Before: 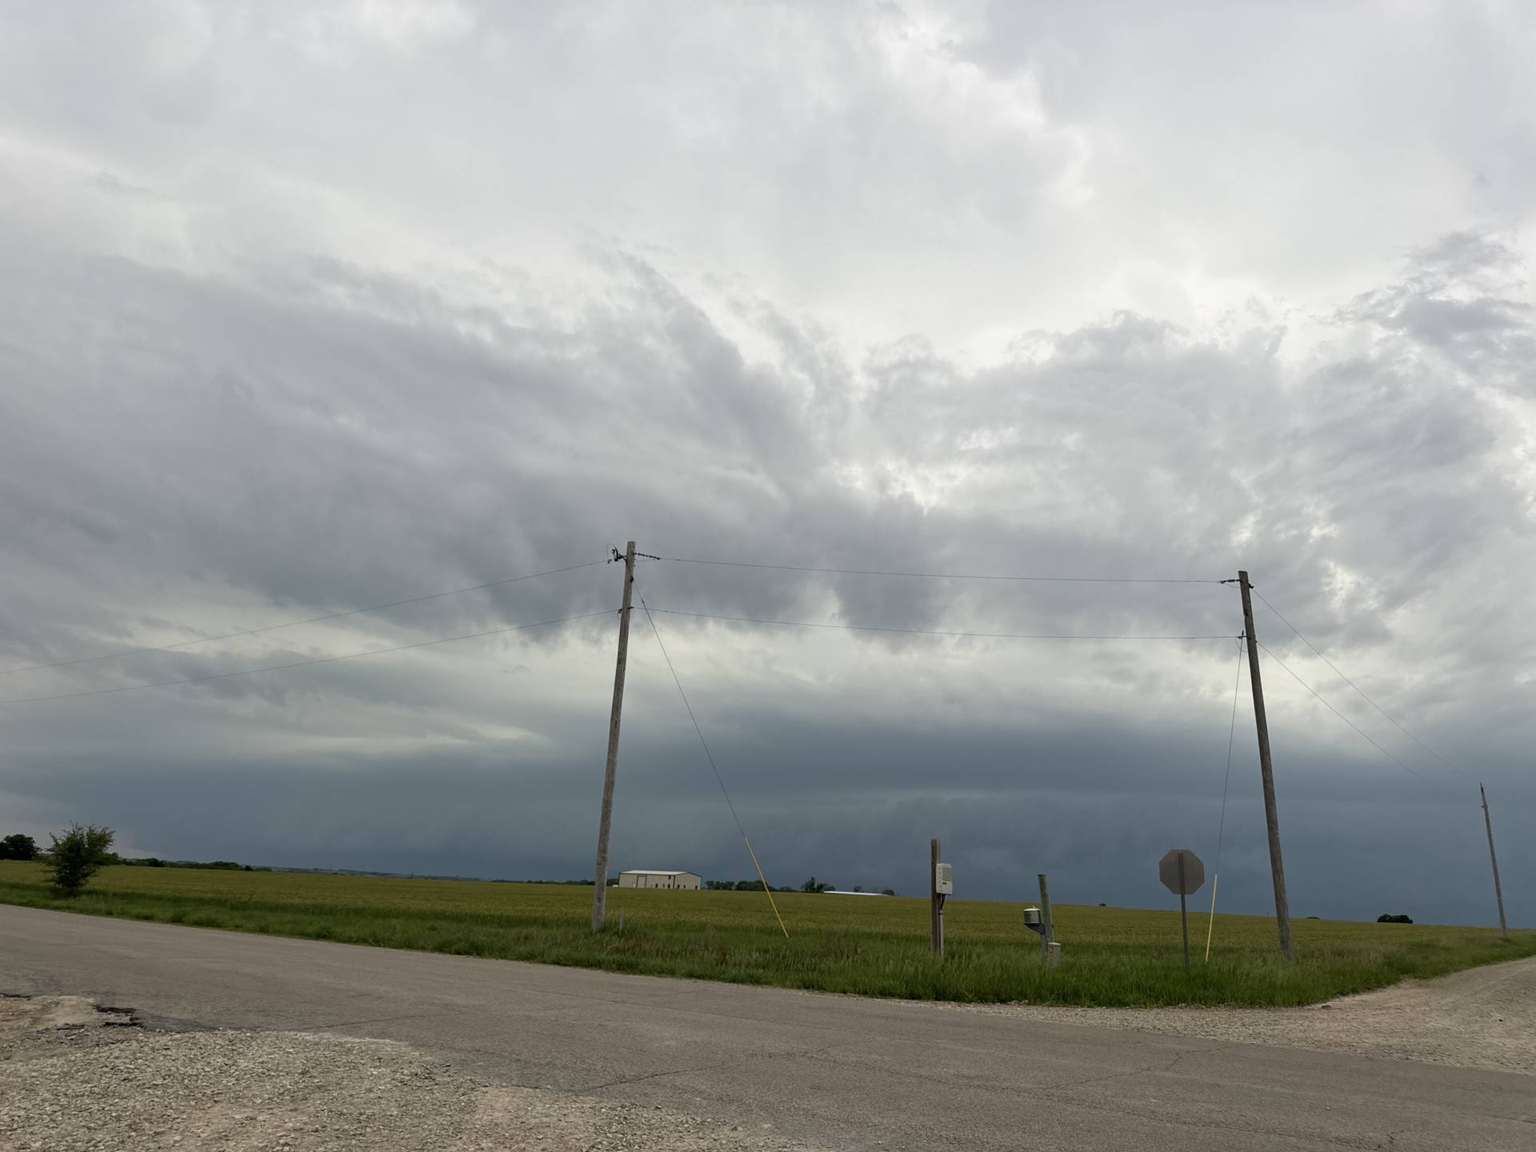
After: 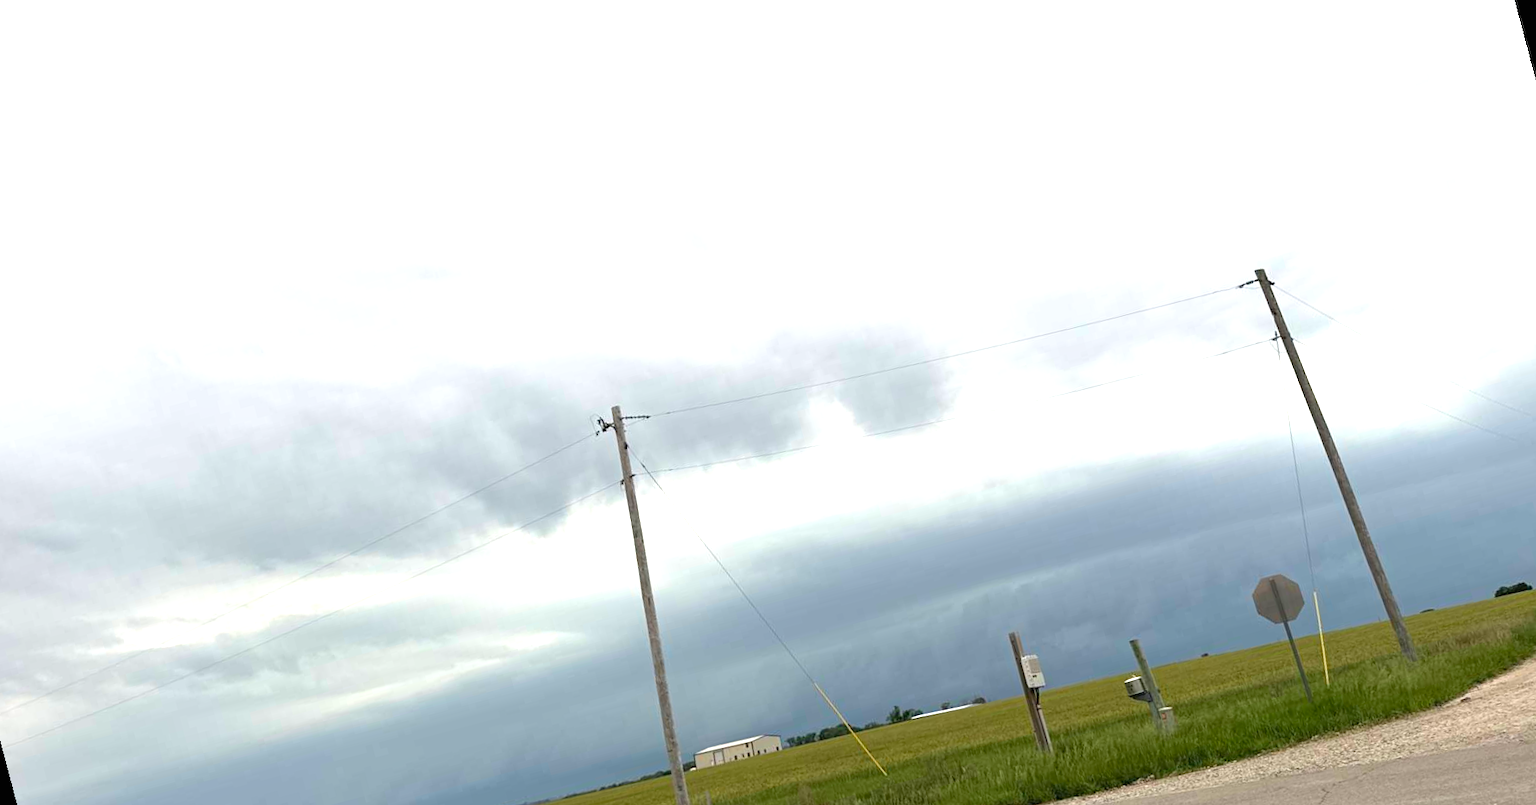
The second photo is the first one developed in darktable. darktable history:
contrast equalizer: y [[0.5, 0.5, 0.478, 0.5, 0.5, 0.5], [0.5 ×6], [0.5 ×6], [0 ×6], [0 ×6]]
rotate and perspective: rotation -14.8°, crop left 0.1, crop right 0.903, crop top 0.25, crop bottom 0.748
exposure: black level correction 0, exposure 1.4 EV, compensate highlight preservation false
white balance: emerald 1
